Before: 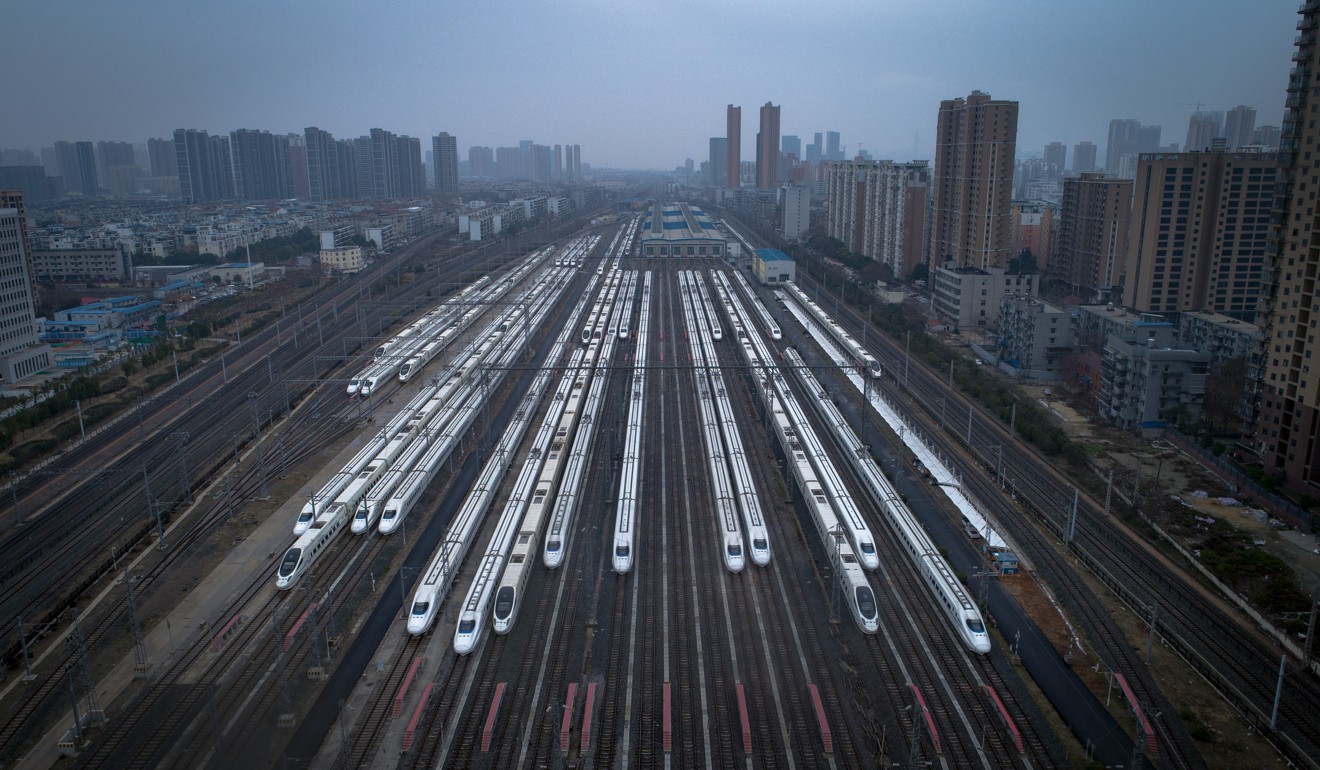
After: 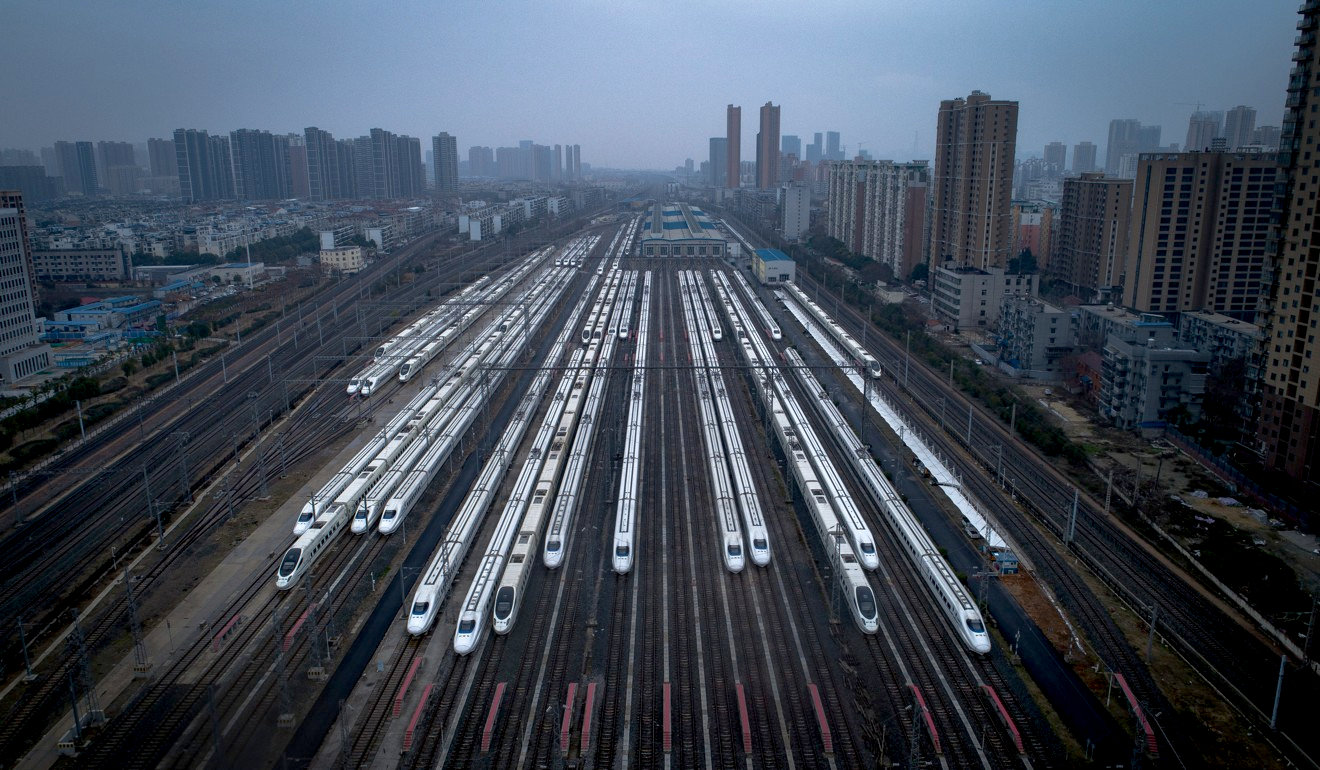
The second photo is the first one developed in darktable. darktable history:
exposure: black level correction 0.009, exposure 0.108 EV, compensate highlight preservation false
